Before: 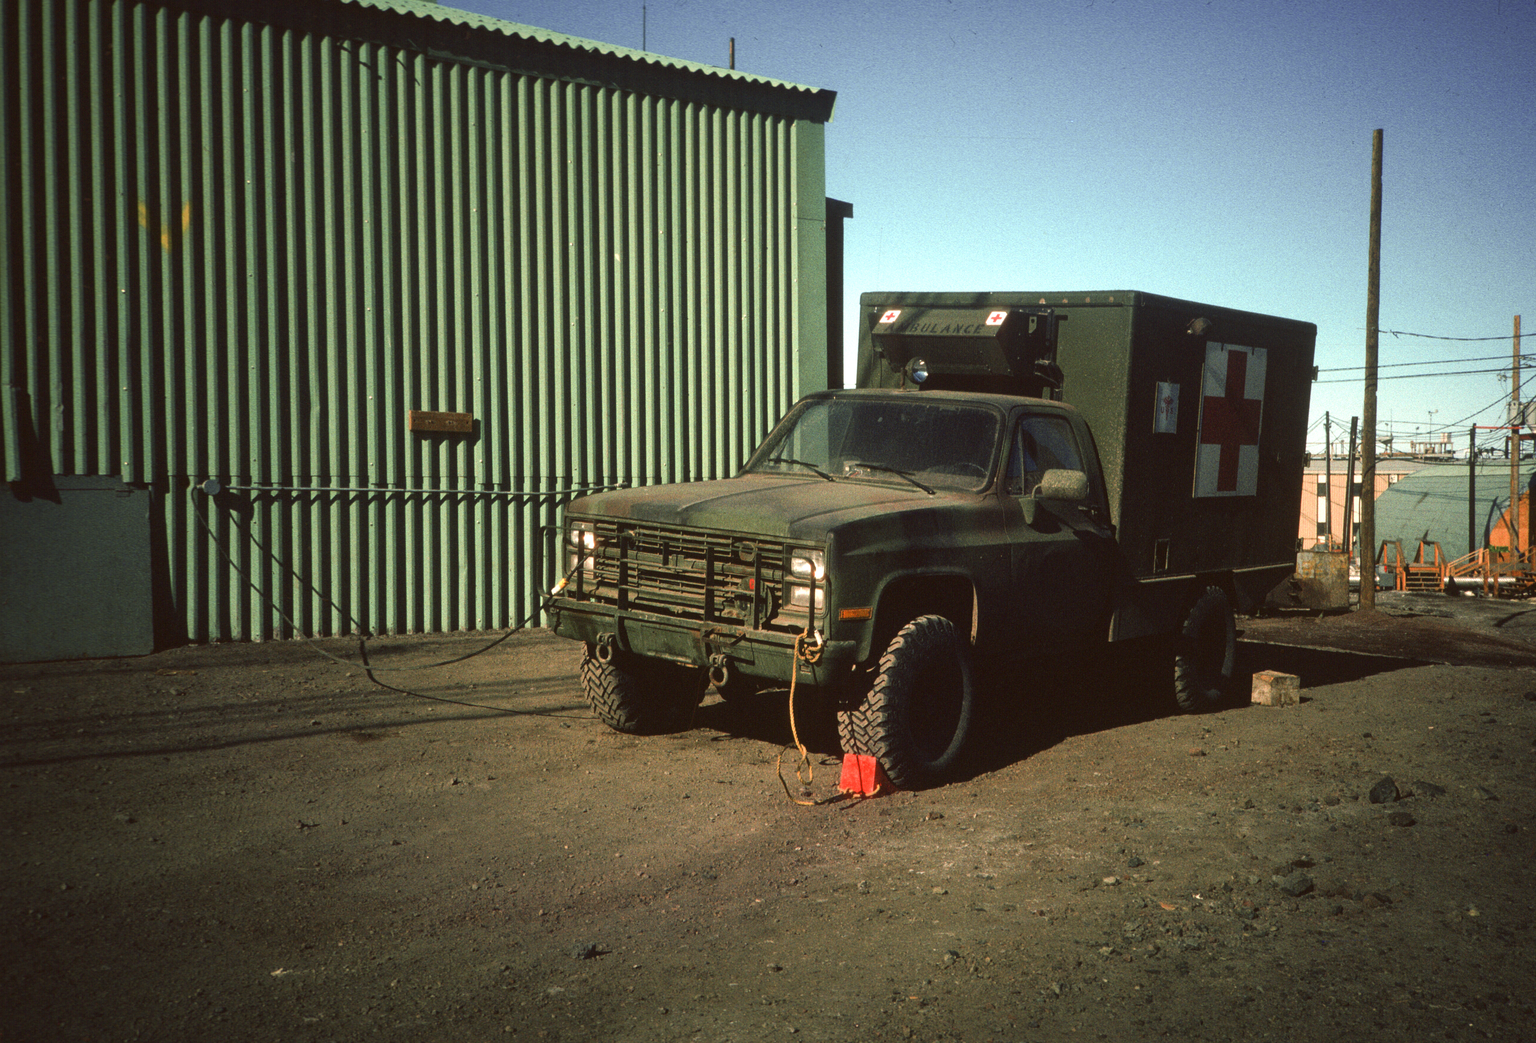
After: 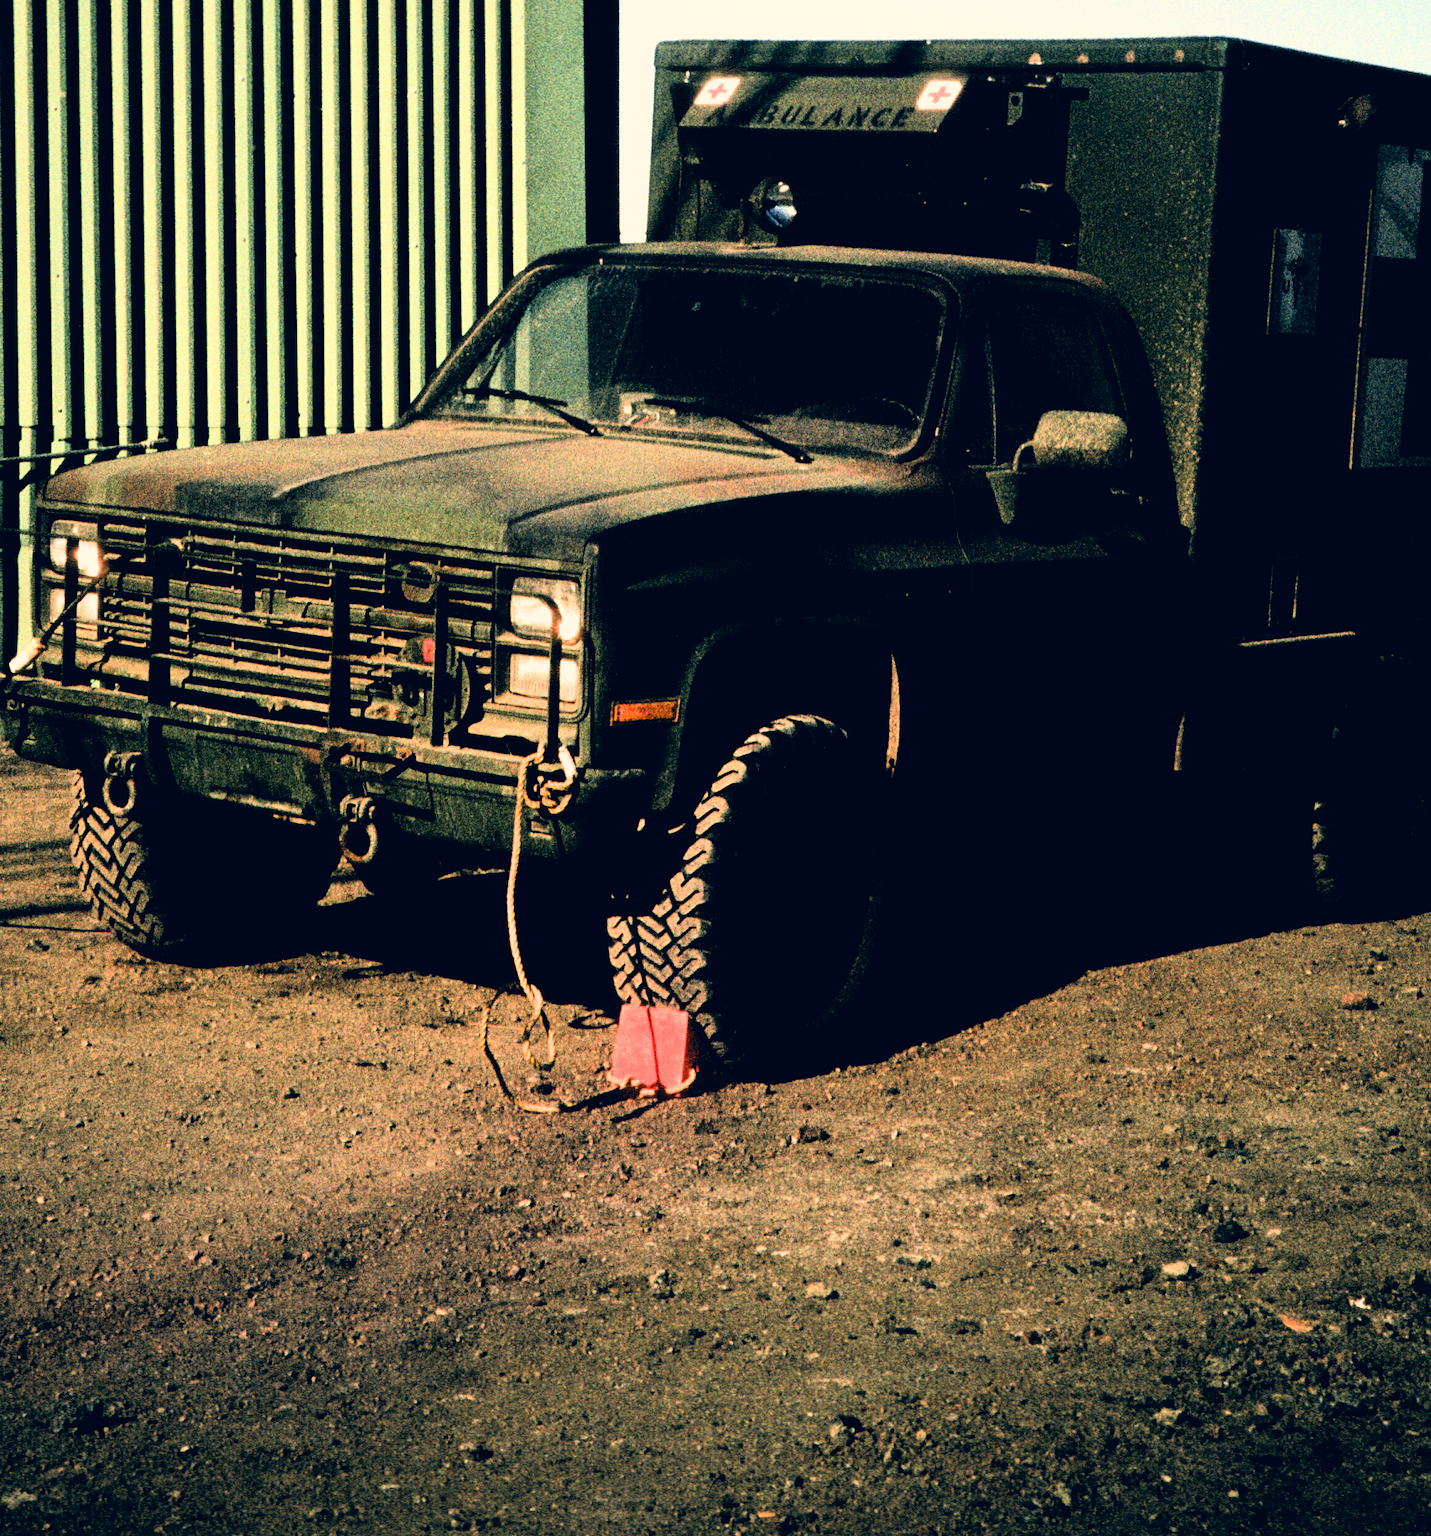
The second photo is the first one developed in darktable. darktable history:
crop: left 35.624%, top 26.167%, right 19.754%, bottom 3.346%
tone curve: curves: ch0 [(0, 0) (0.004, 0.001) (0.133, 0.112) (0.325, 0.362) (0.832, 0.893) (1, 1)], color space Lab, linked channels, preserve colors none
color correction: highlights a* 10.36, highlights b* 13.9, shadows a* -9.69, shadows b* -14.89
filmic rgb: black relative exposure -3.78 EV, white relative exposure 2.37 EV, dynamic range scaling -49.92%, hardness 3.46, latitude 30.96%, contrast 1.813
